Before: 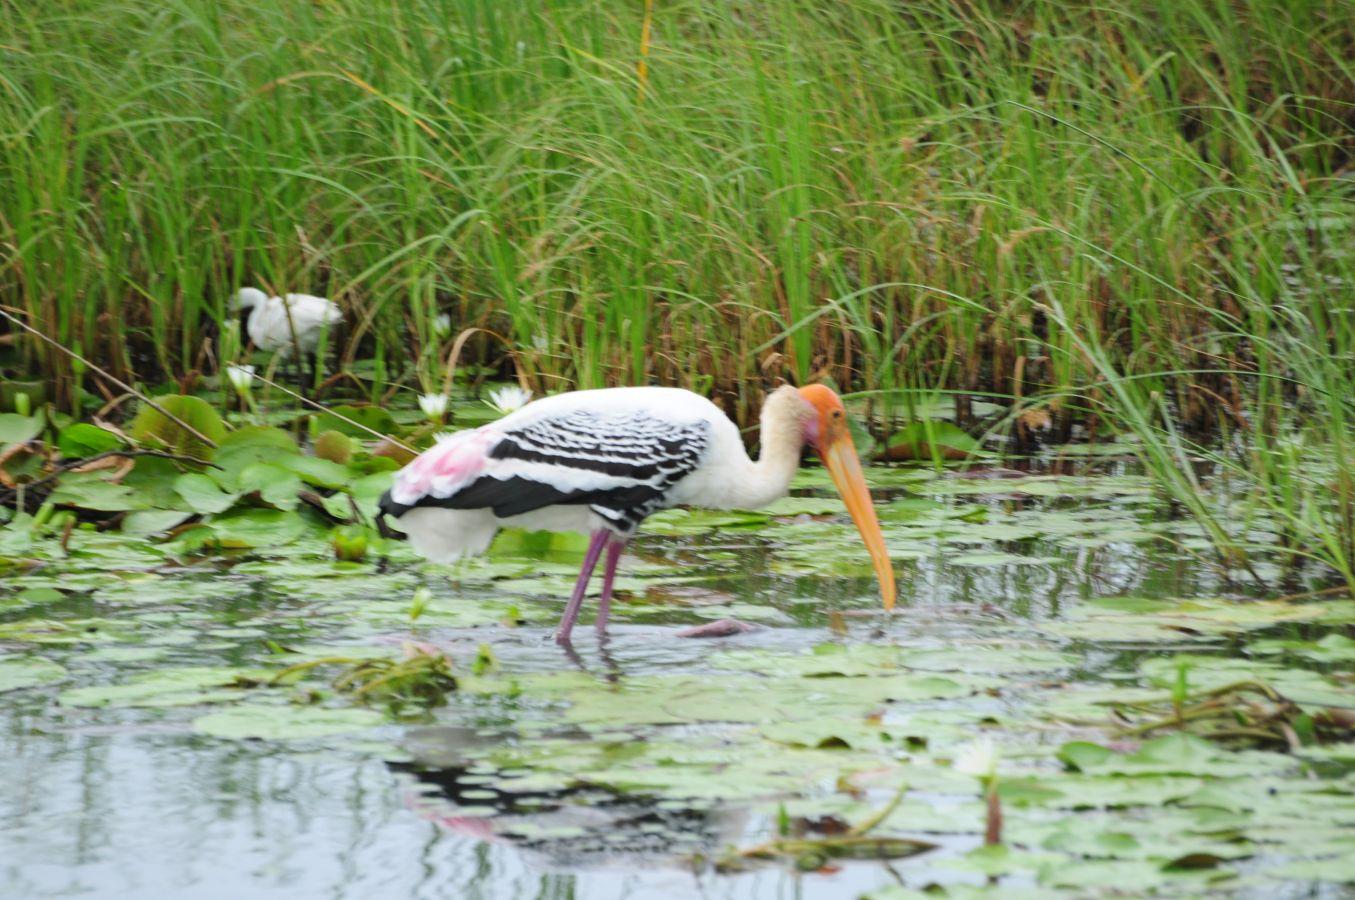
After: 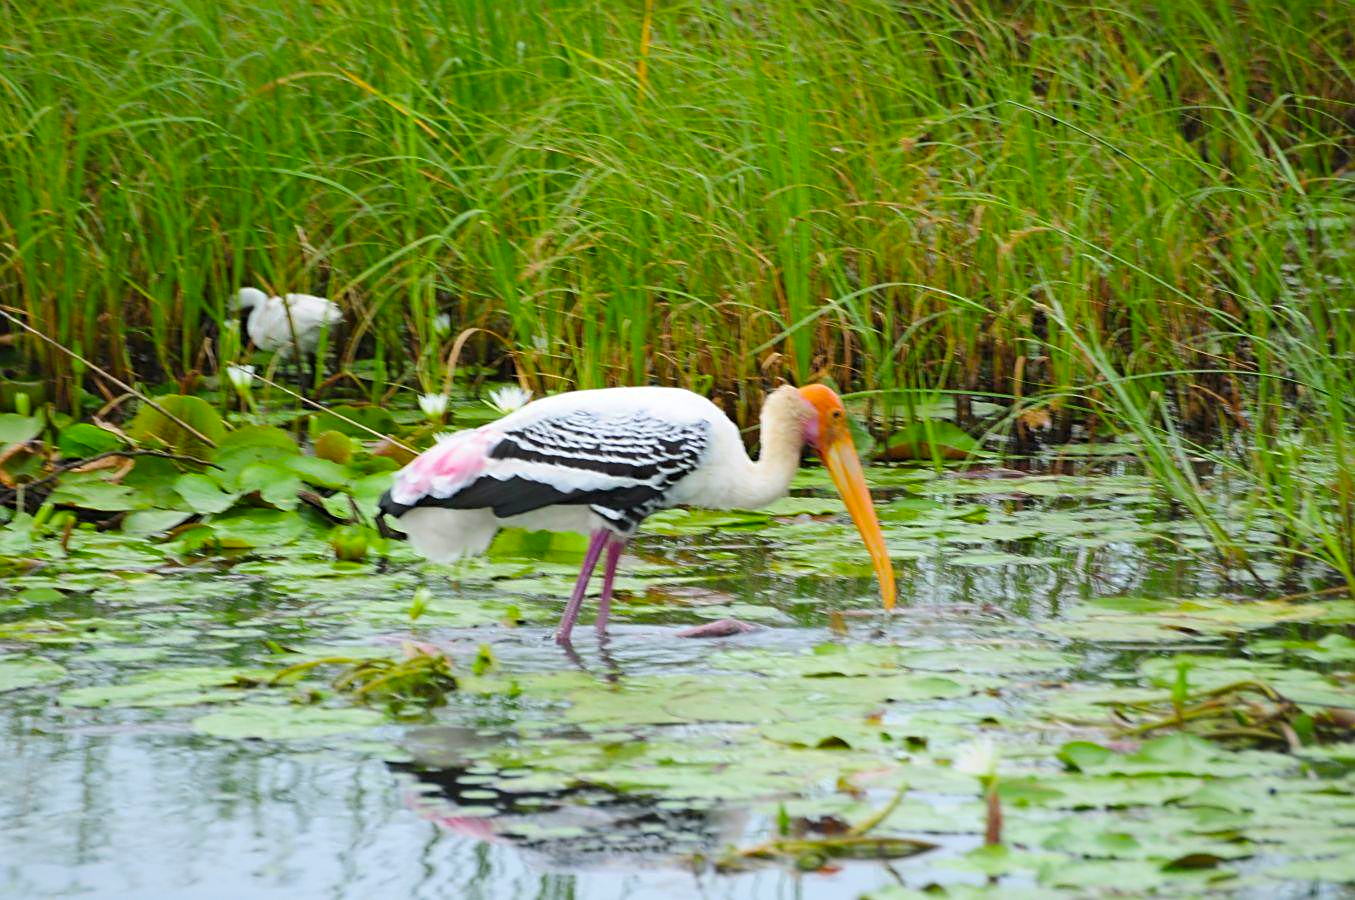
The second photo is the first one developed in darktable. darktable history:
sharpen: on, module defaults
color balance rgb: perceptual saturation grading › global saturation 25%, global vibrance 20%
